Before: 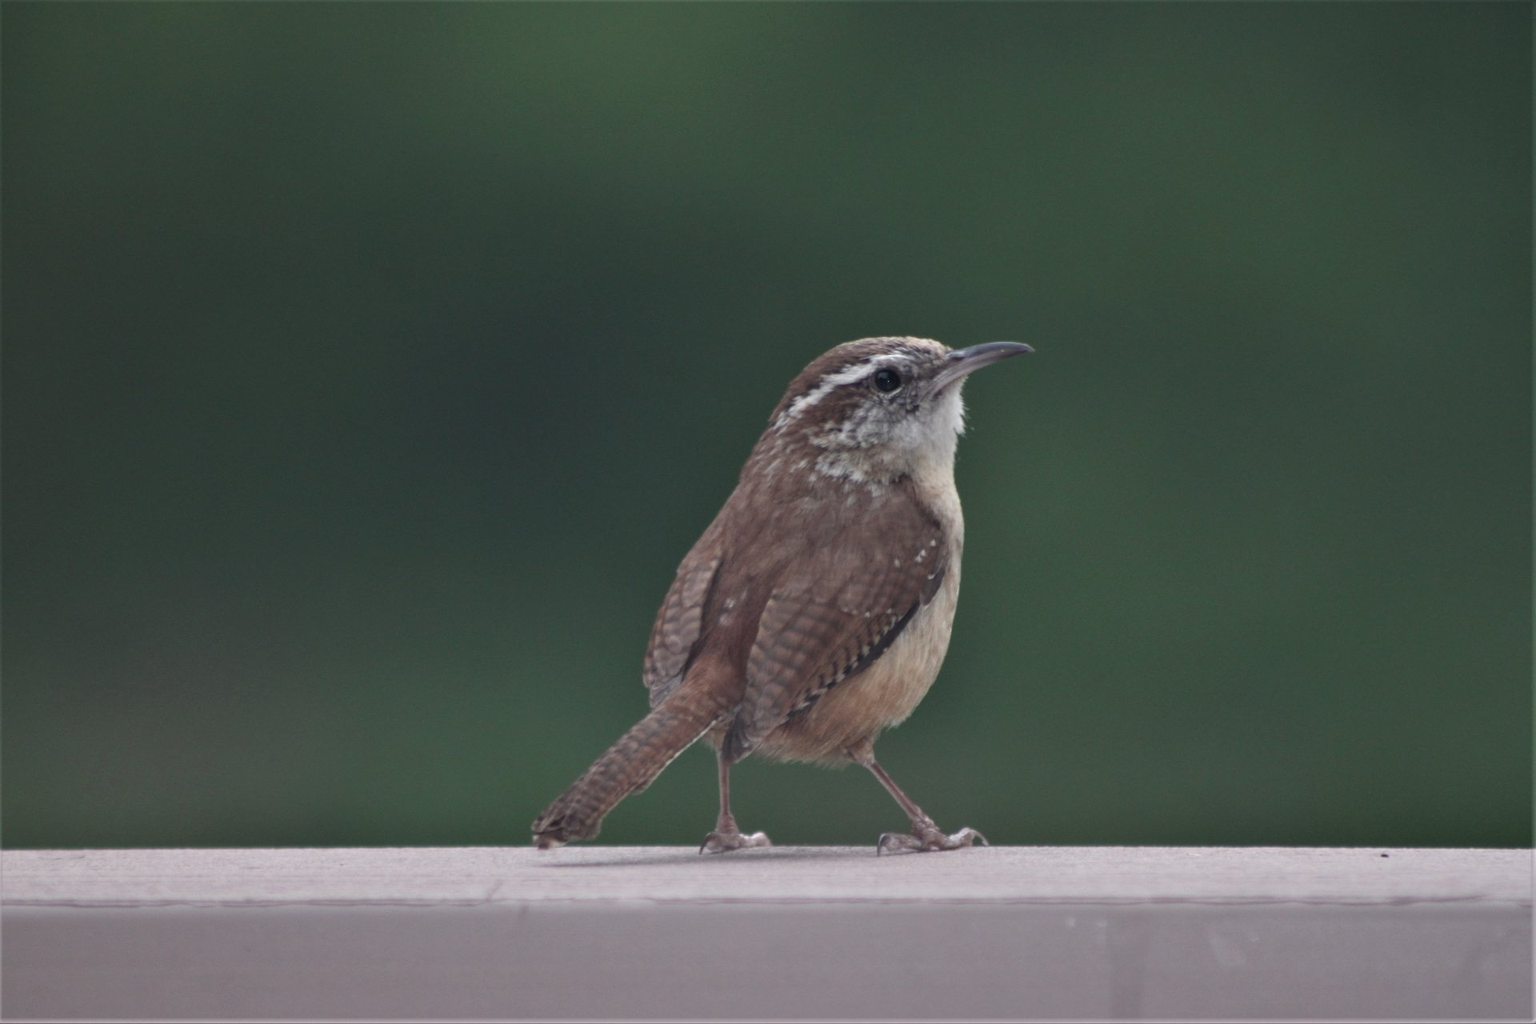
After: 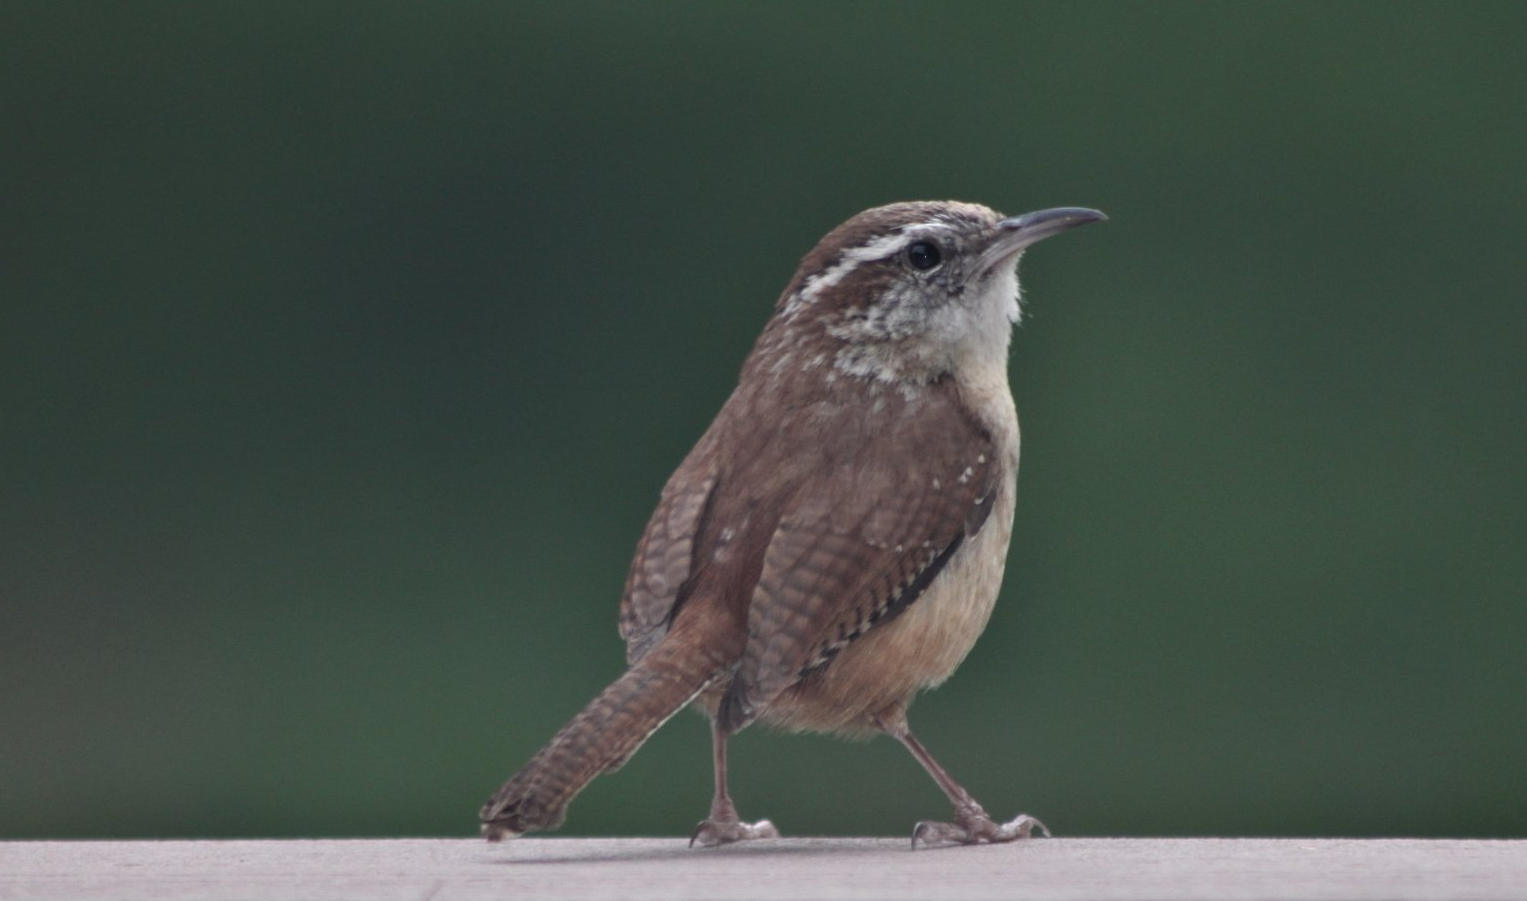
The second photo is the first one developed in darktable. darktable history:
crop: left 9.644%, top 17.254%, right 10.789%, bottom 12.312%
